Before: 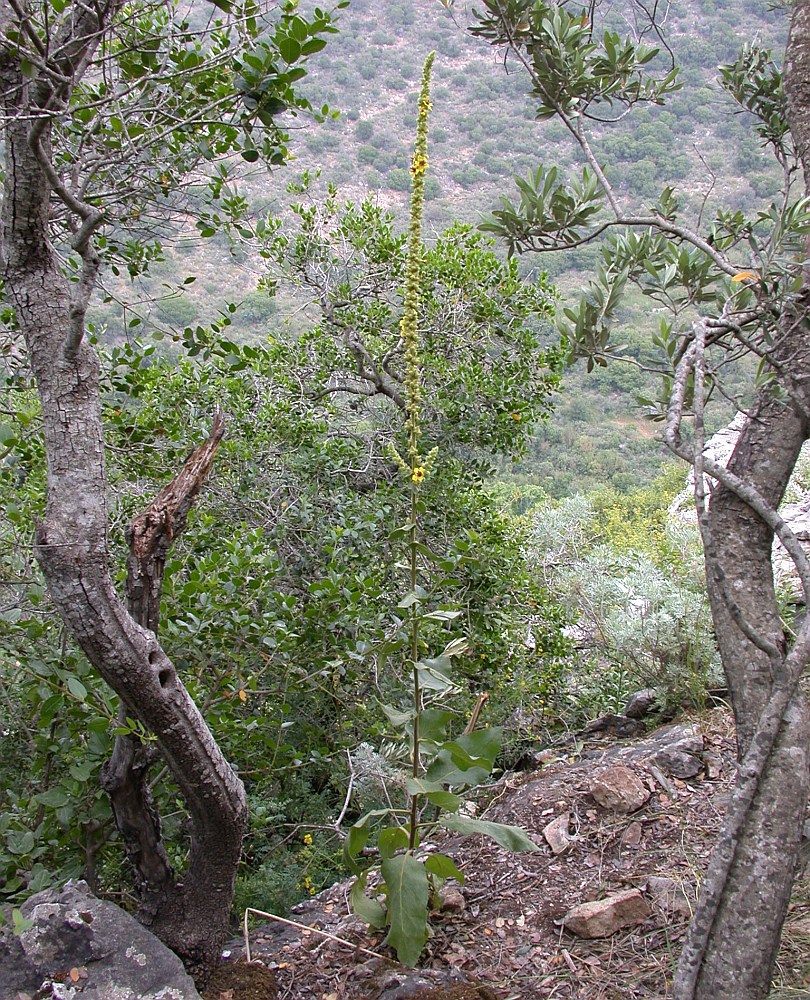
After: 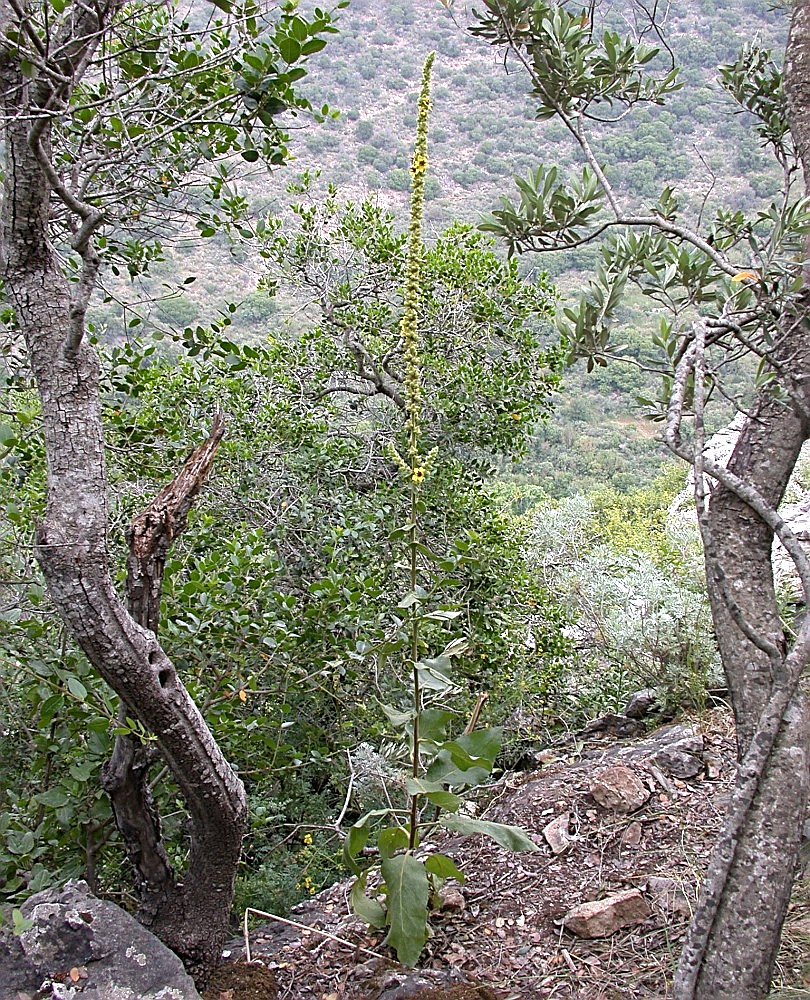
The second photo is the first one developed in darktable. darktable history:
exposure: exposure 0.203 EV, compensate highlight preservation false
sharpen: radius 2.791
